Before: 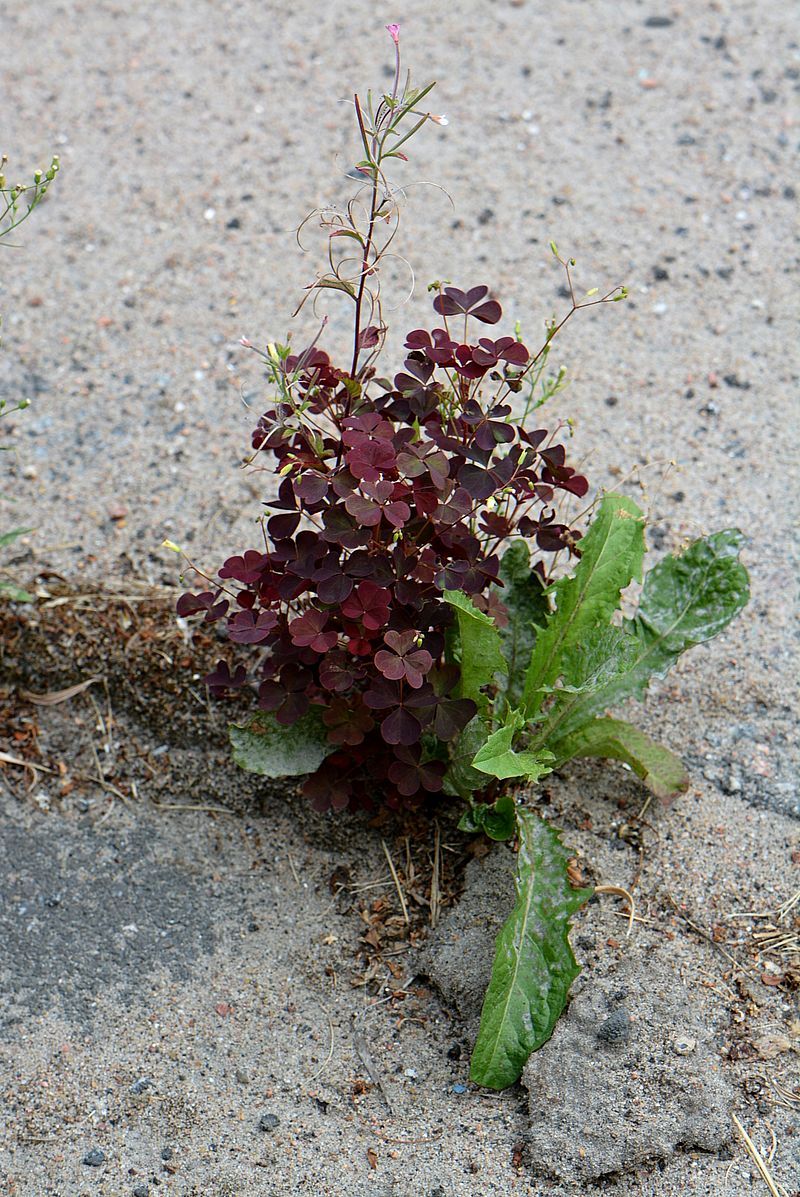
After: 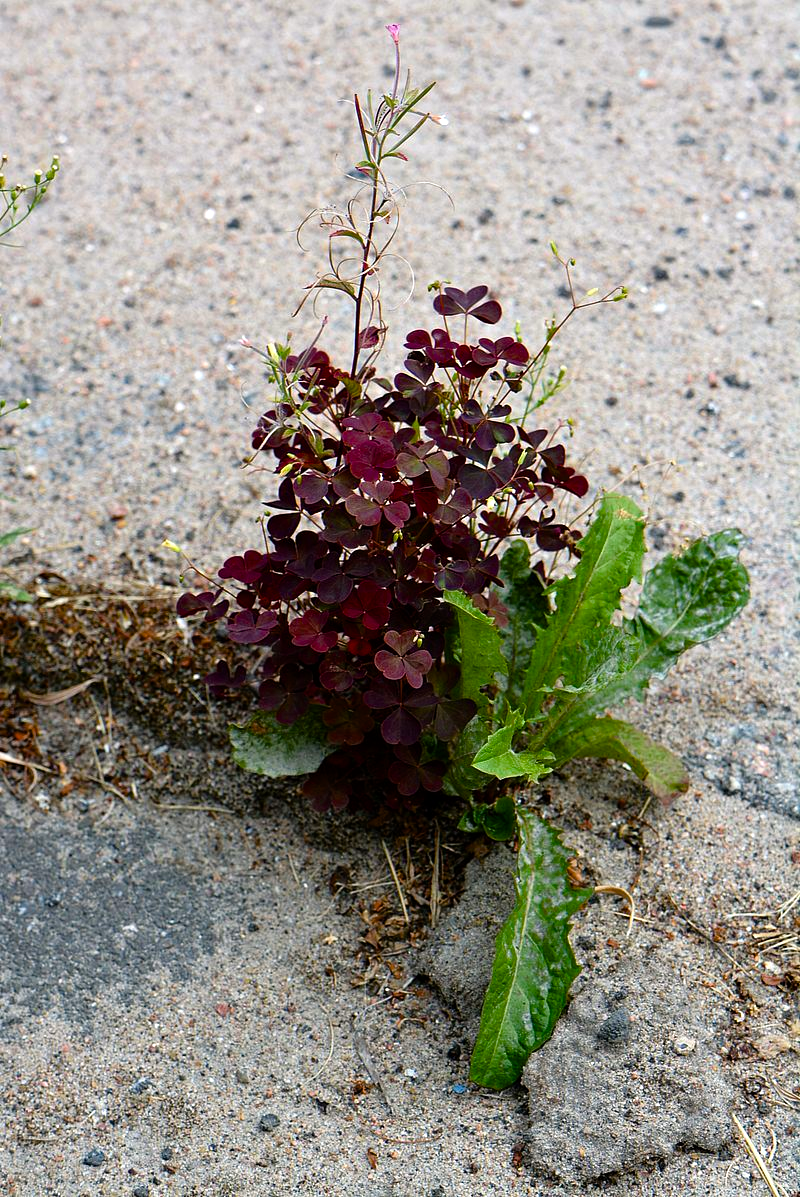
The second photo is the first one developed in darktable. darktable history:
exposure: exposure -0.045 EV, compensate exposure bias true, compensate highlight preservation false
color balance rgb: highlights gain › luminance 1.258%, highlights gain › chroma 0.455%, highlights gain › hue 40.8°, linear chroma grading › shadows 31.358%, linear chroma grading › global chroma -2.35%, linear chroma grading › mid-tones 3.67%, perceptual saturation grading › global saturation 14.619%, global vibrance 9.866%, contrast 15.171%, saturation formula JzAzBz (2021)
